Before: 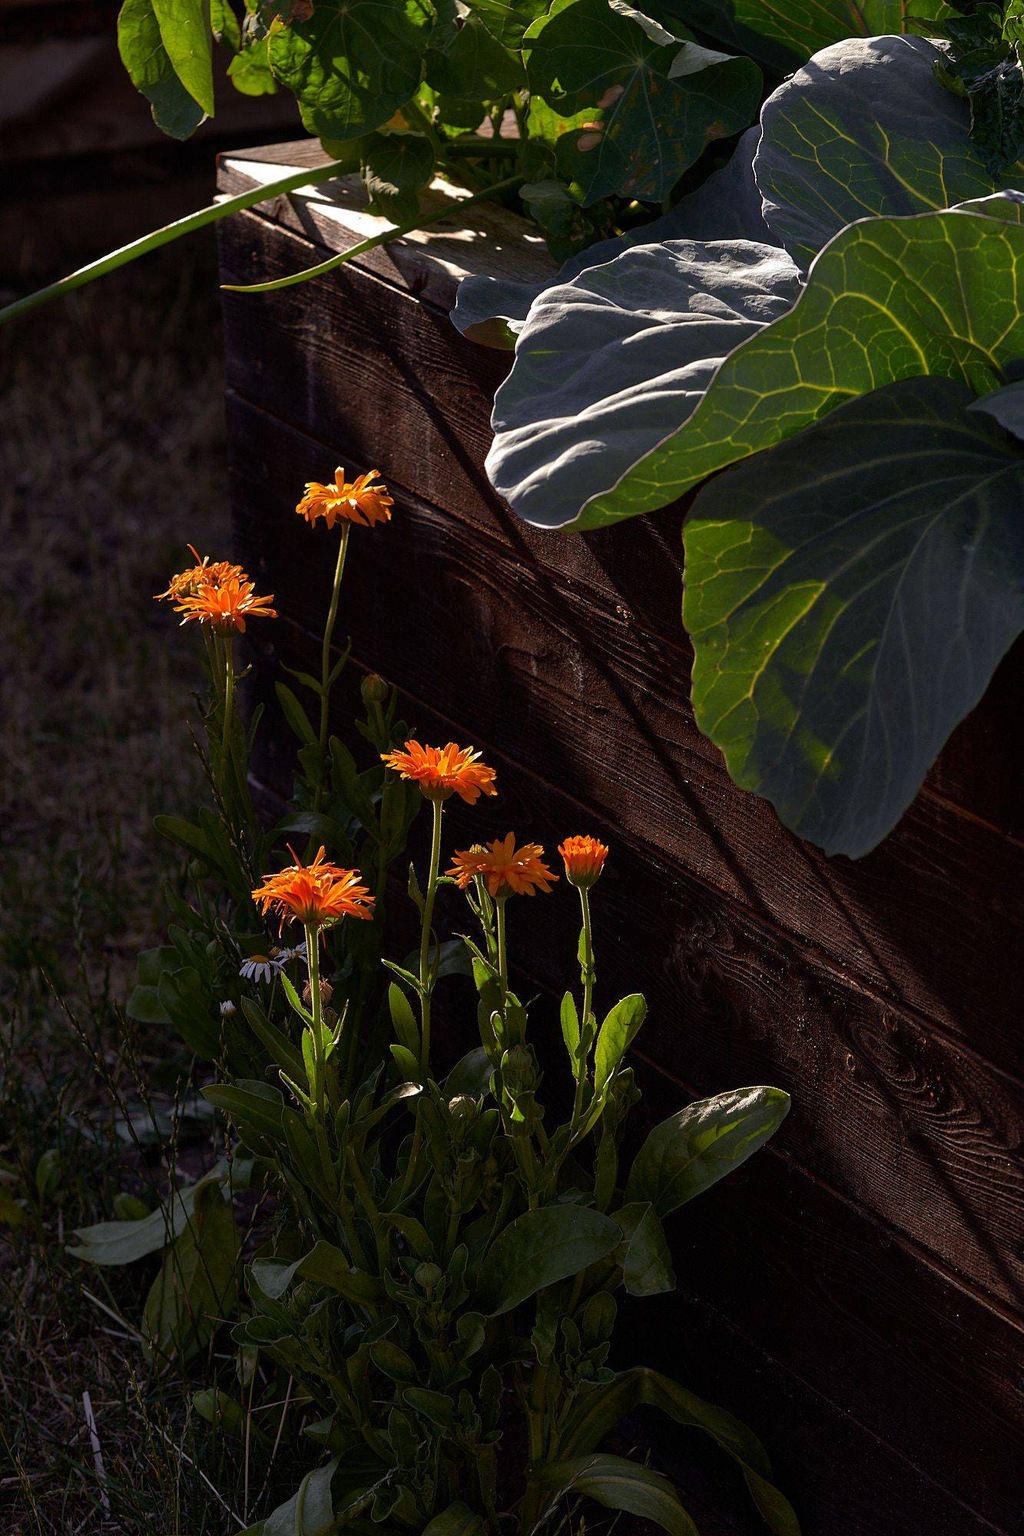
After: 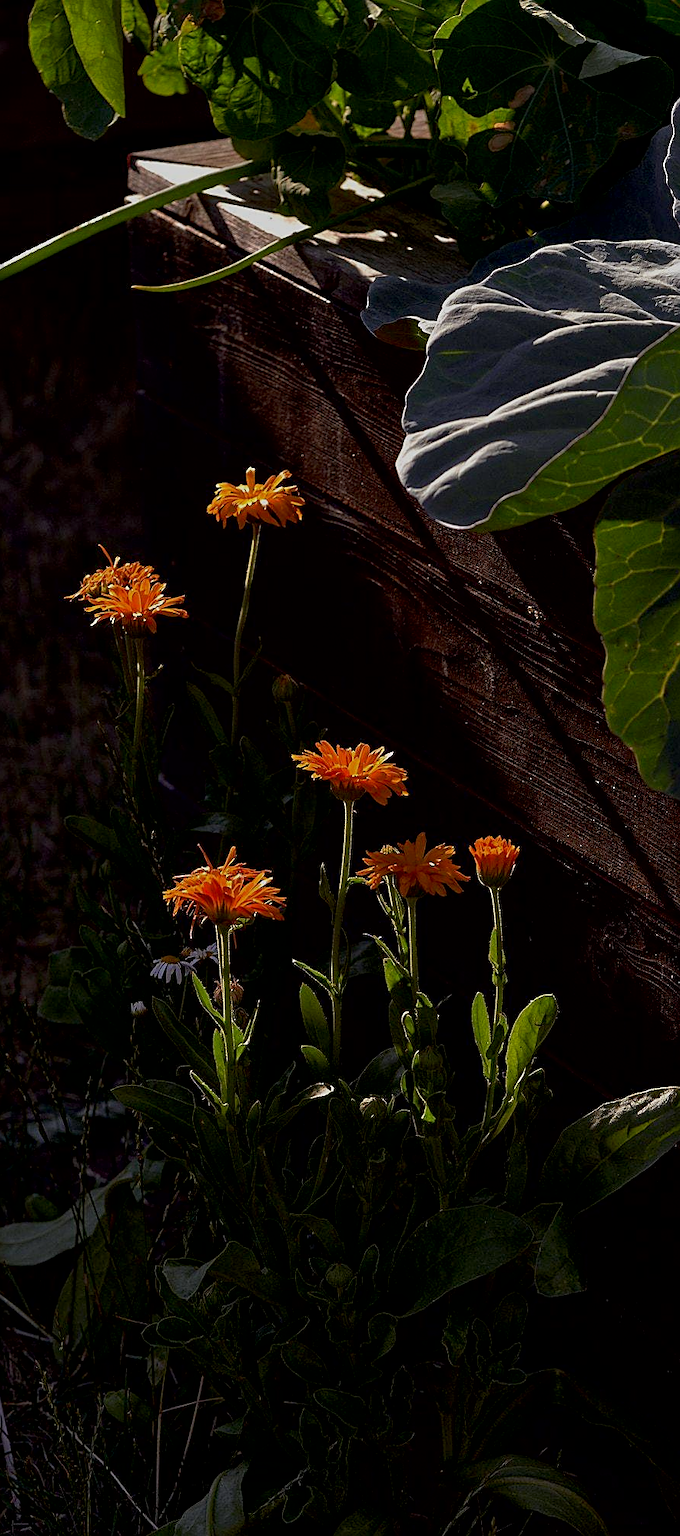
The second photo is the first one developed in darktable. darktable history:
exposure: black level correction 0.009, exposure -0.652 EV, compensate exposure bias true, compensate highlight preservation false
local contrast: mode bilateral grid, contrast 14, coarseness 35, detail 104%, midtone range 0.2
crop and rotate: left 8.77%, right 24.689%
sharpen: on, module defaults
